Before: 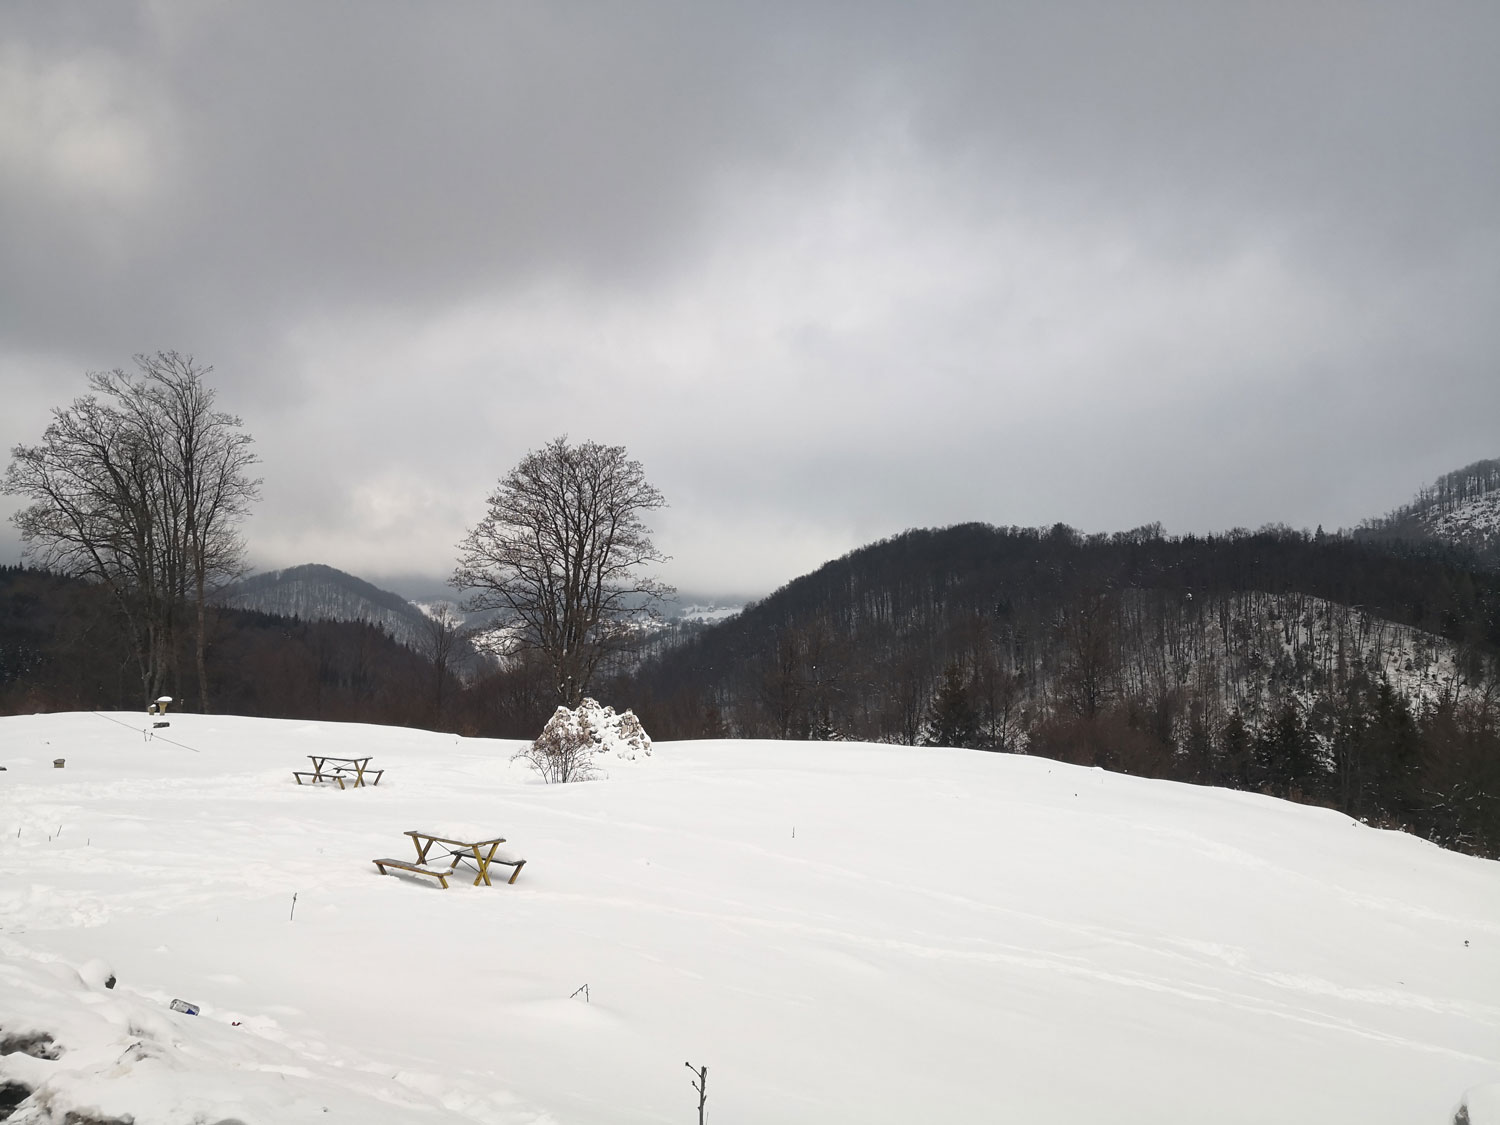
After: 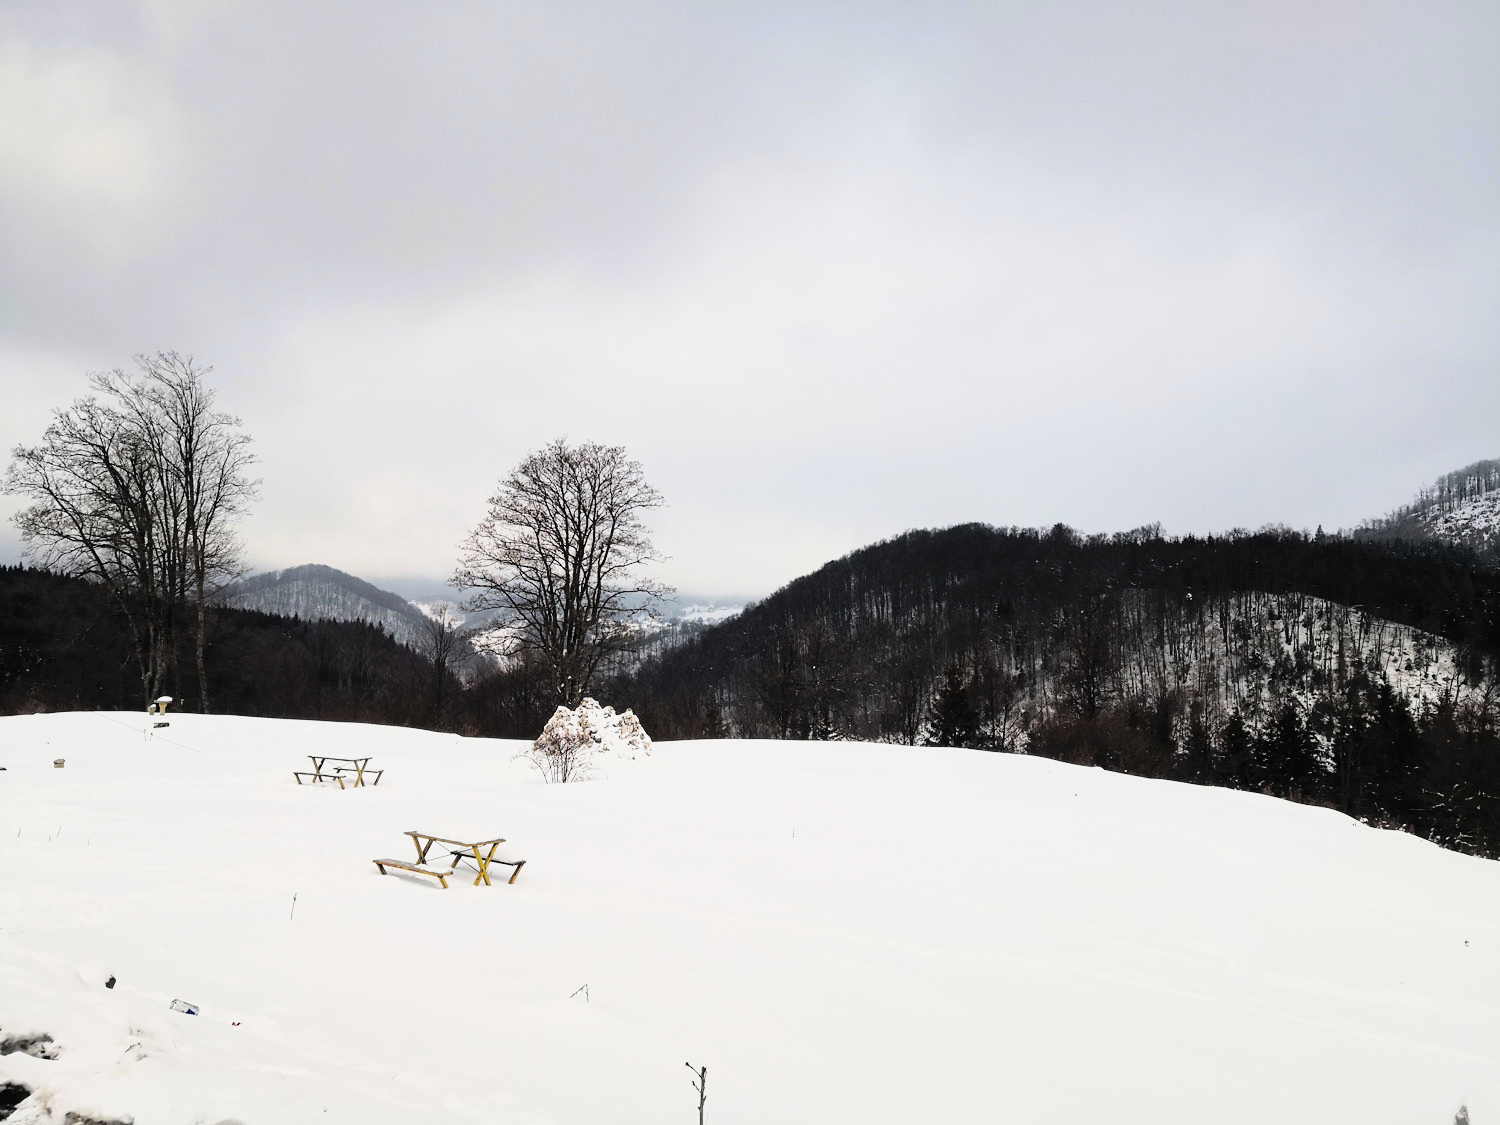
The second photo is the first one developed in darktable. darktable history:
filmic rgb: black relative exposure -5.11 EV, white relative exposure 3.52 EV, hardness 3.19, contrast 1.399, highlights saturation mix -49.85%
tone curve: curves: ch0 [(0, 0) (0.003, 0.019) (0.011, 0.019) (0.025, 0.026) (0.044, 0.043) (0.069, 0.066) (0.1, 0.095) (0.136, 0.133) (0.177, 0.181) (0.224, 0.233) (0.277, 0.302) (0.335, 0.375) (0.399, 0.452) (0.468, 0.532) (0.543, 0.609) (0.623, 0.695) (0.709, 0.775) (0.801, 0.865) (0.898, 0.932) (1, 1)], color space Lab, independent channels, preserve colors none
contrast brightness saturation: contrast 0.066, brightness 0.171, saturation 0.399
